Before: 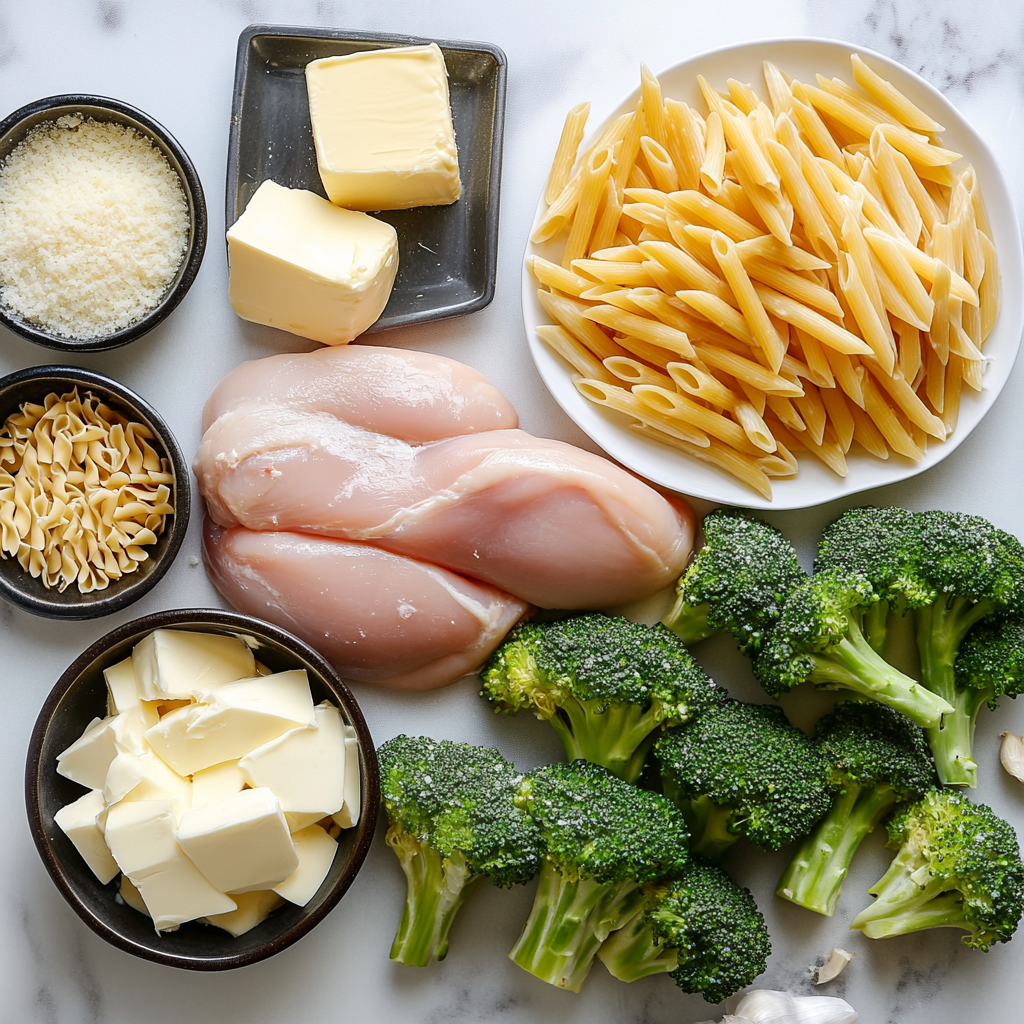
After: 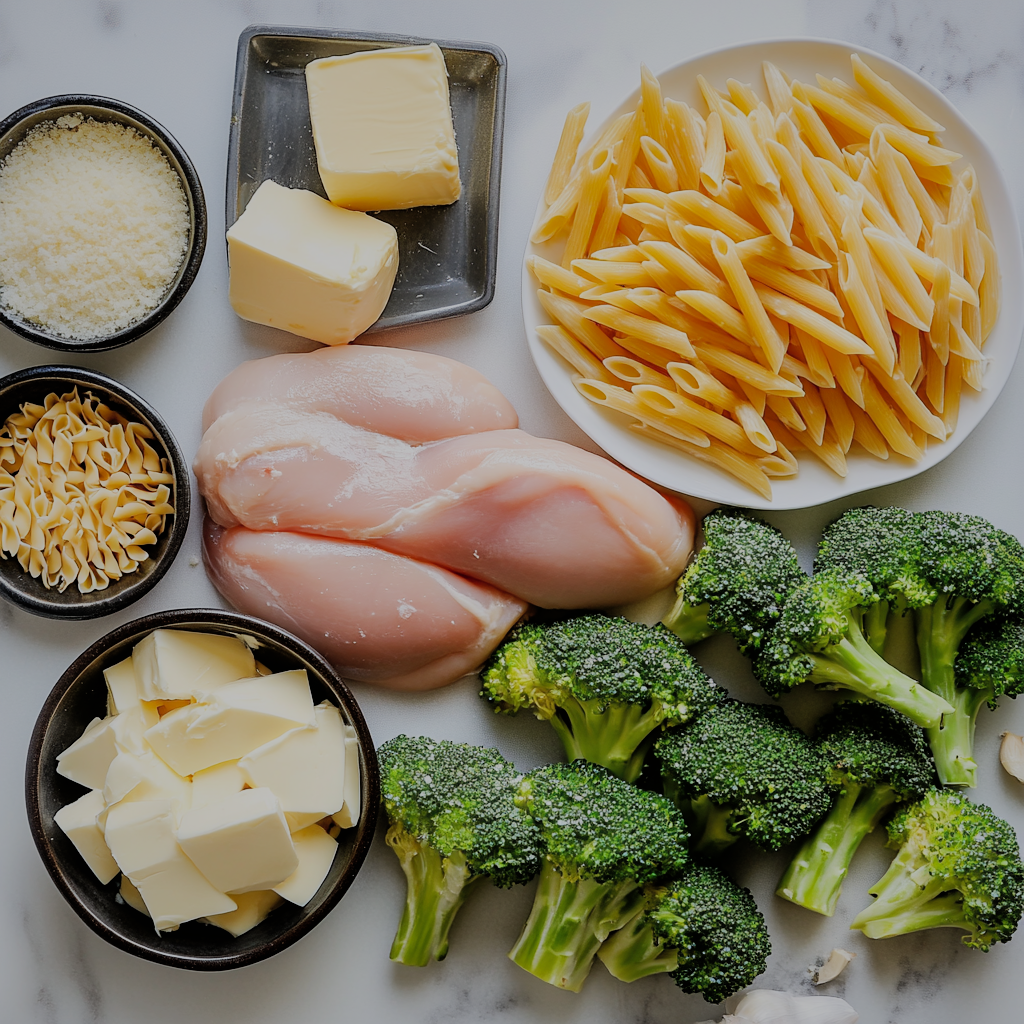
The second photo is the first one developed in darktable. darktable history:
filmic rgb: black relative exposure -6.98 EV, white relative exposure 5.63 EV, hardness 2.86
shadows and highlights: shadows 40, highlights -60
